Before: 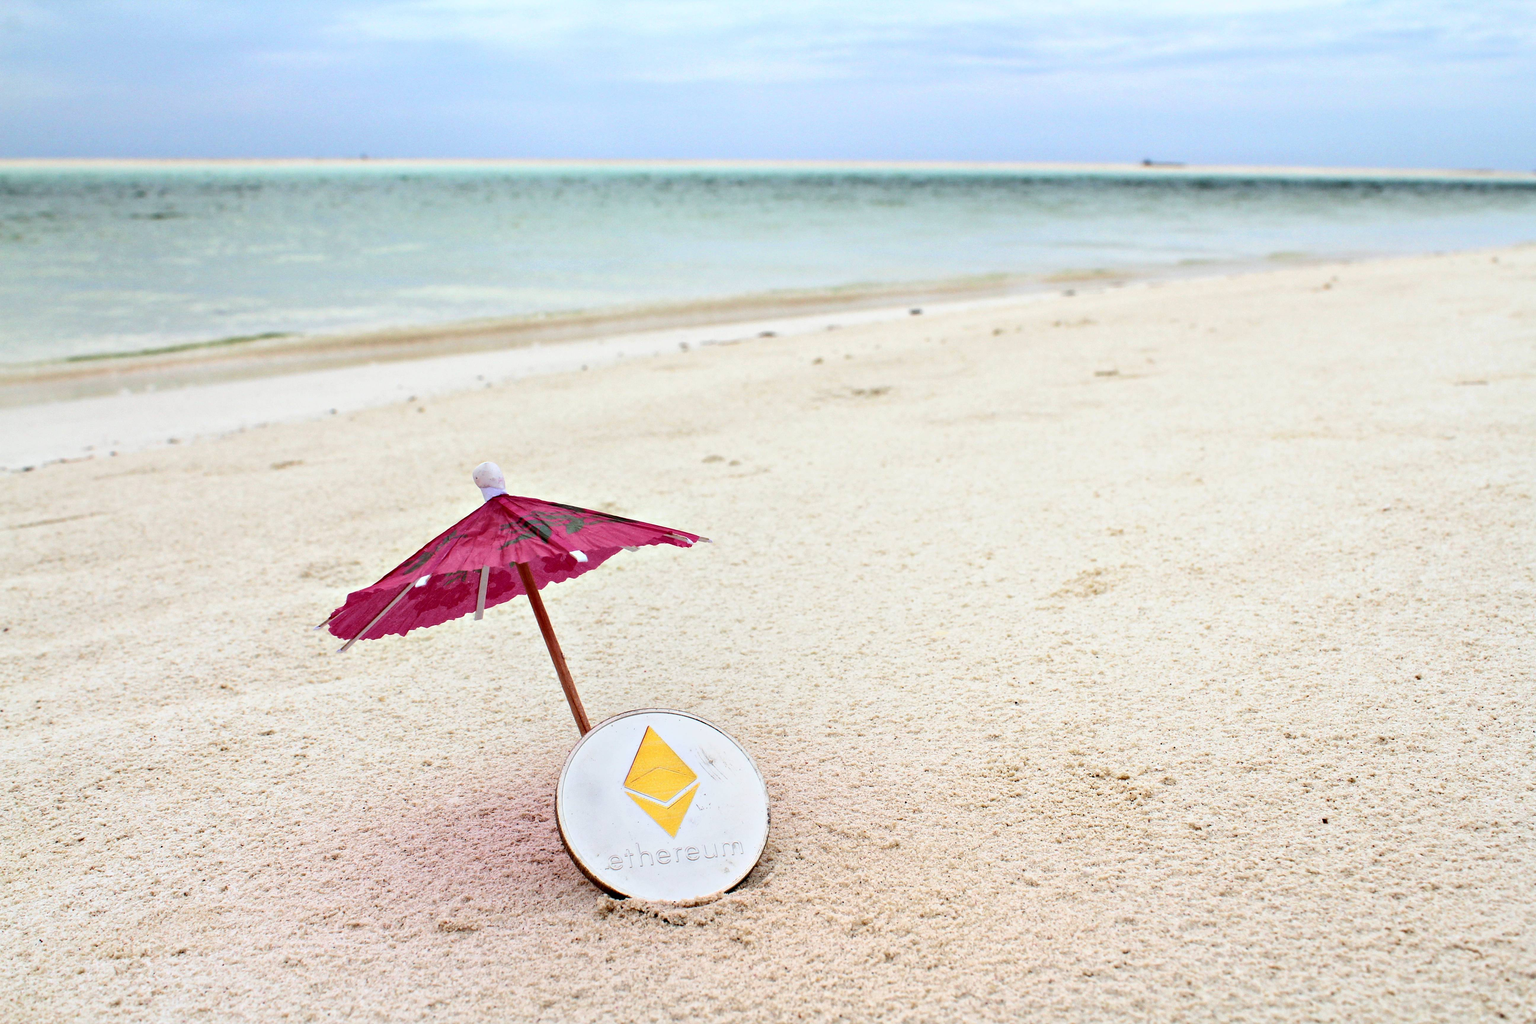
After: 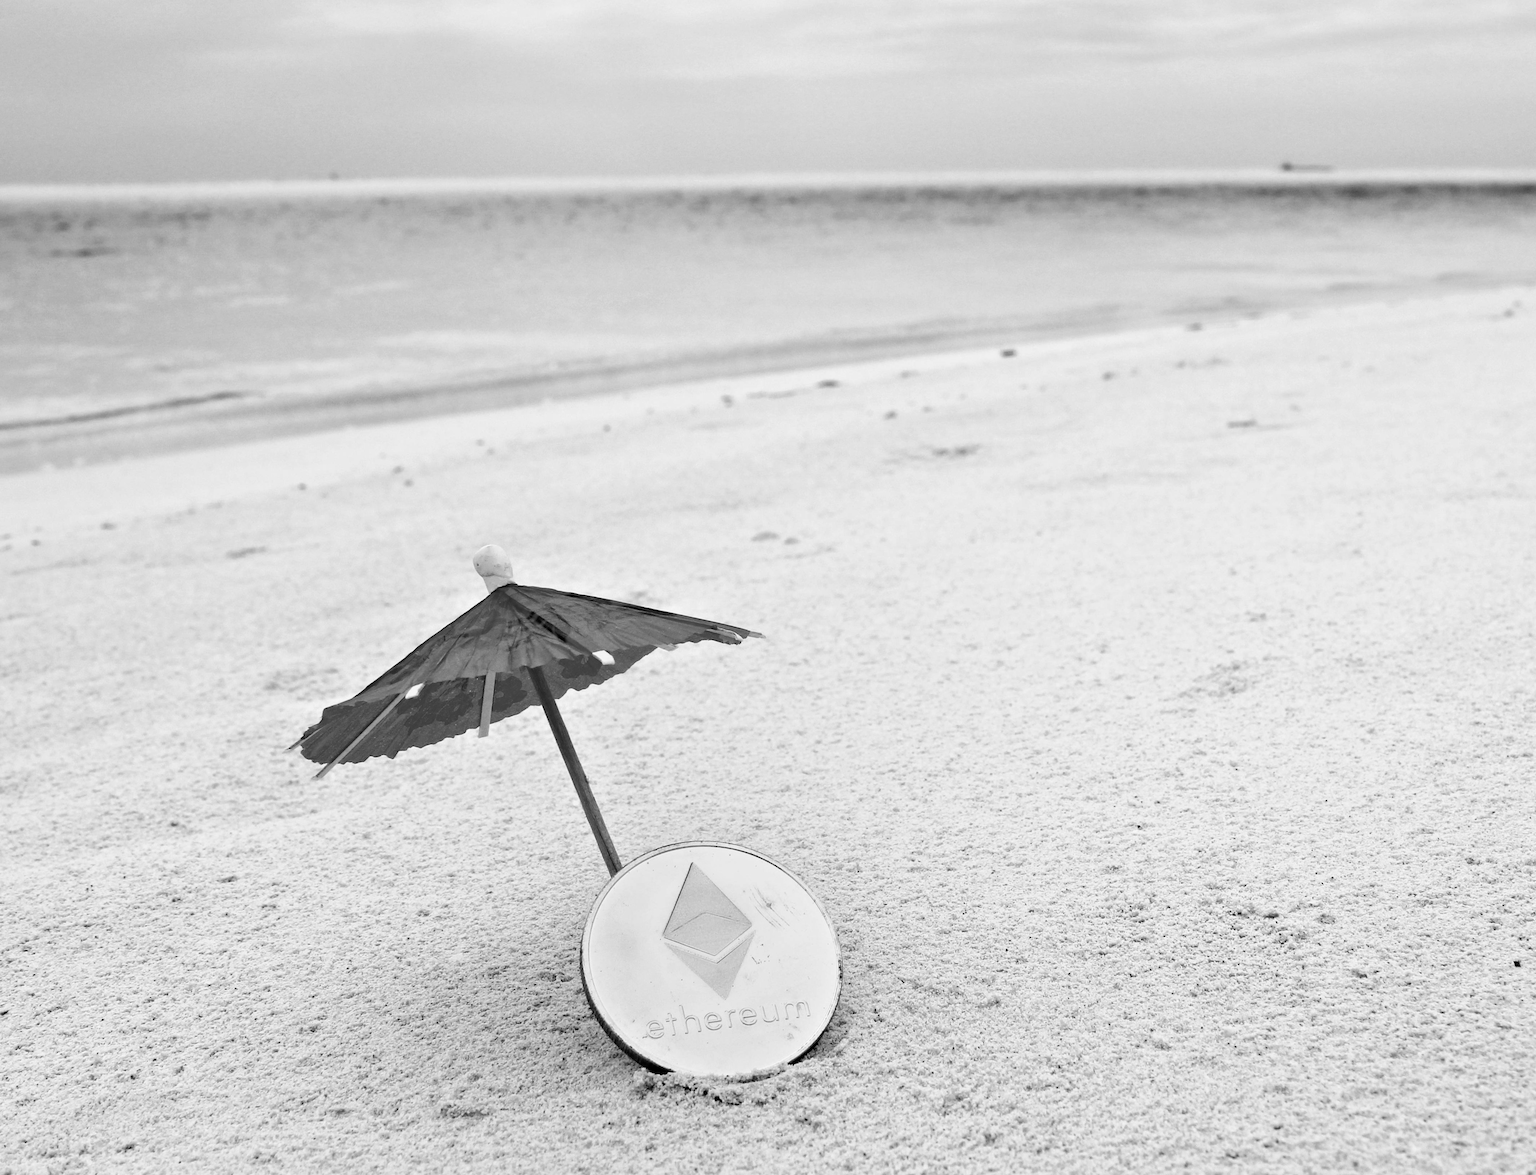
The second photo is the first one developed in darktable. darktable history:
crop and rotate: angle 1°, left 4.281%, top 0.642%, right 11.383%, bottom 2.486%
monochrome: a 16.06, b 15.48, size 1
